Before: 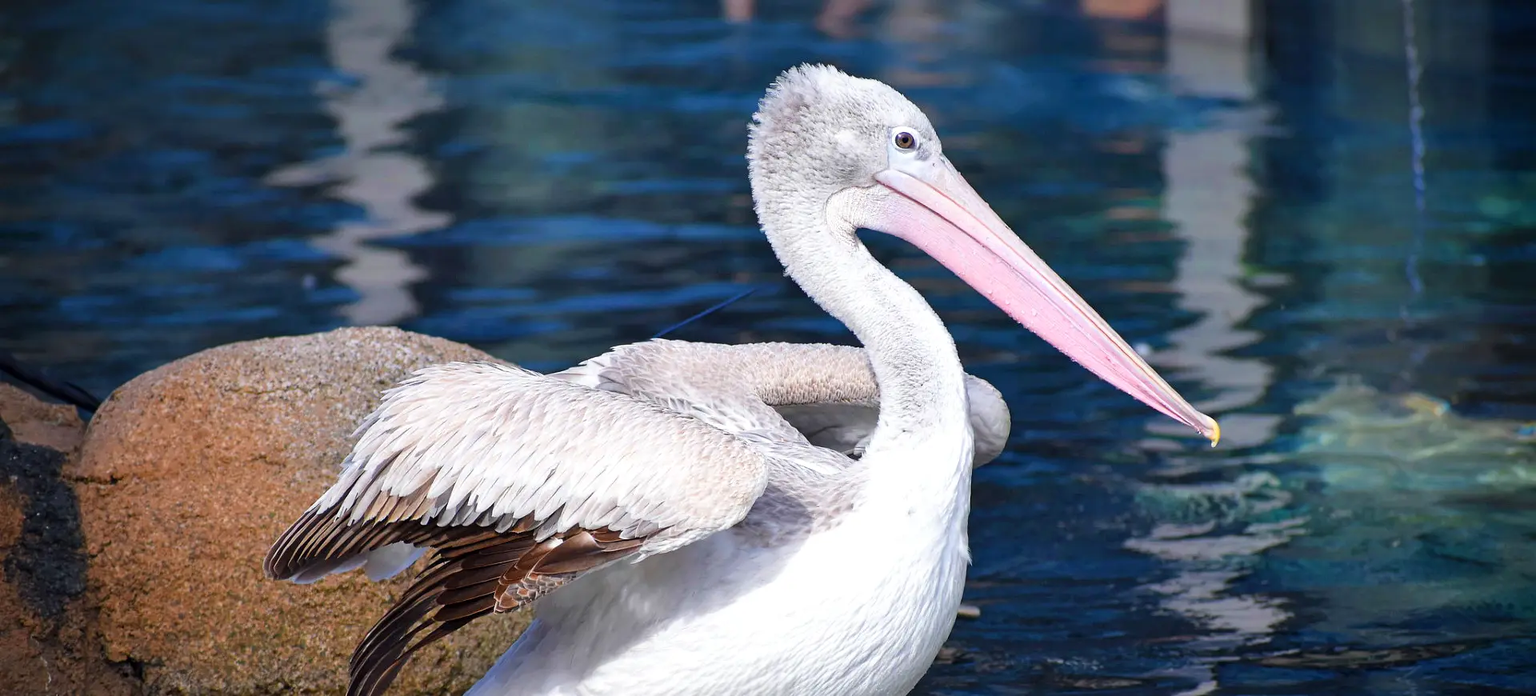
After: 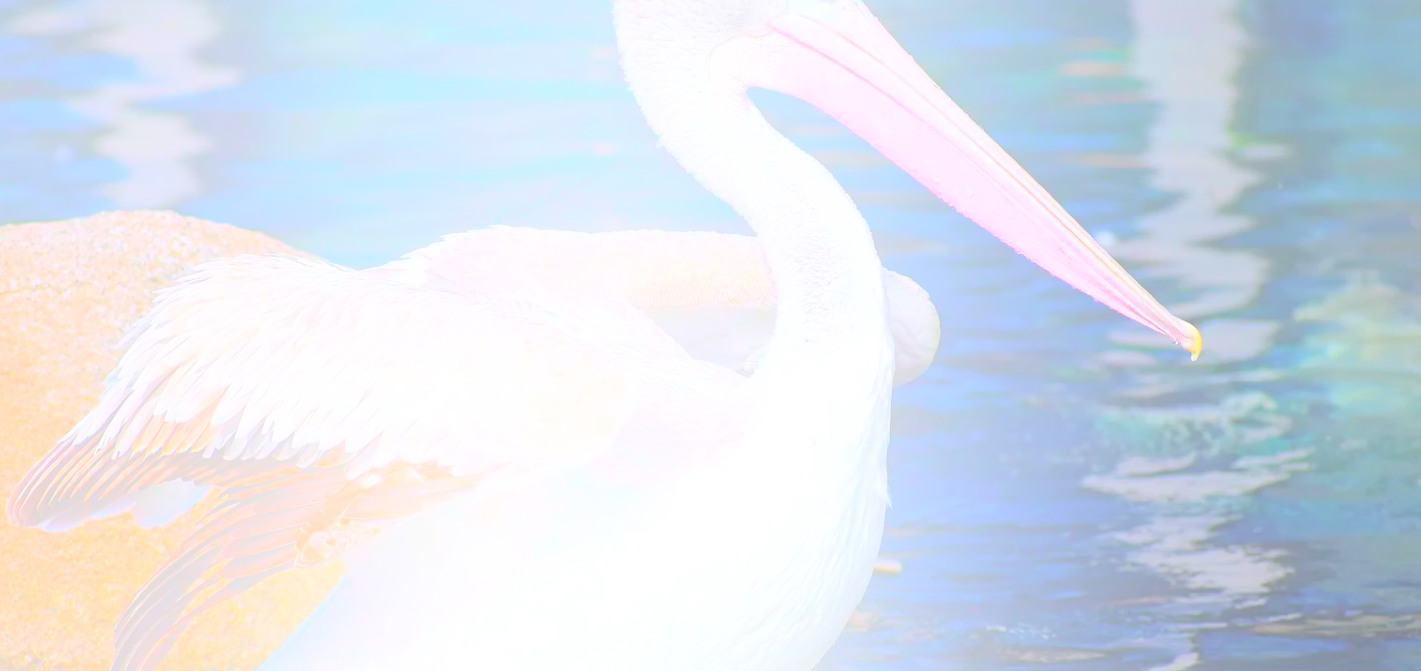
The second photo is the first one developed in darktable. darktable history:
bloom: size 70%, threshold 25%, strength 70%
crop: left 16.871%, top 22.857%, right 9.116%
